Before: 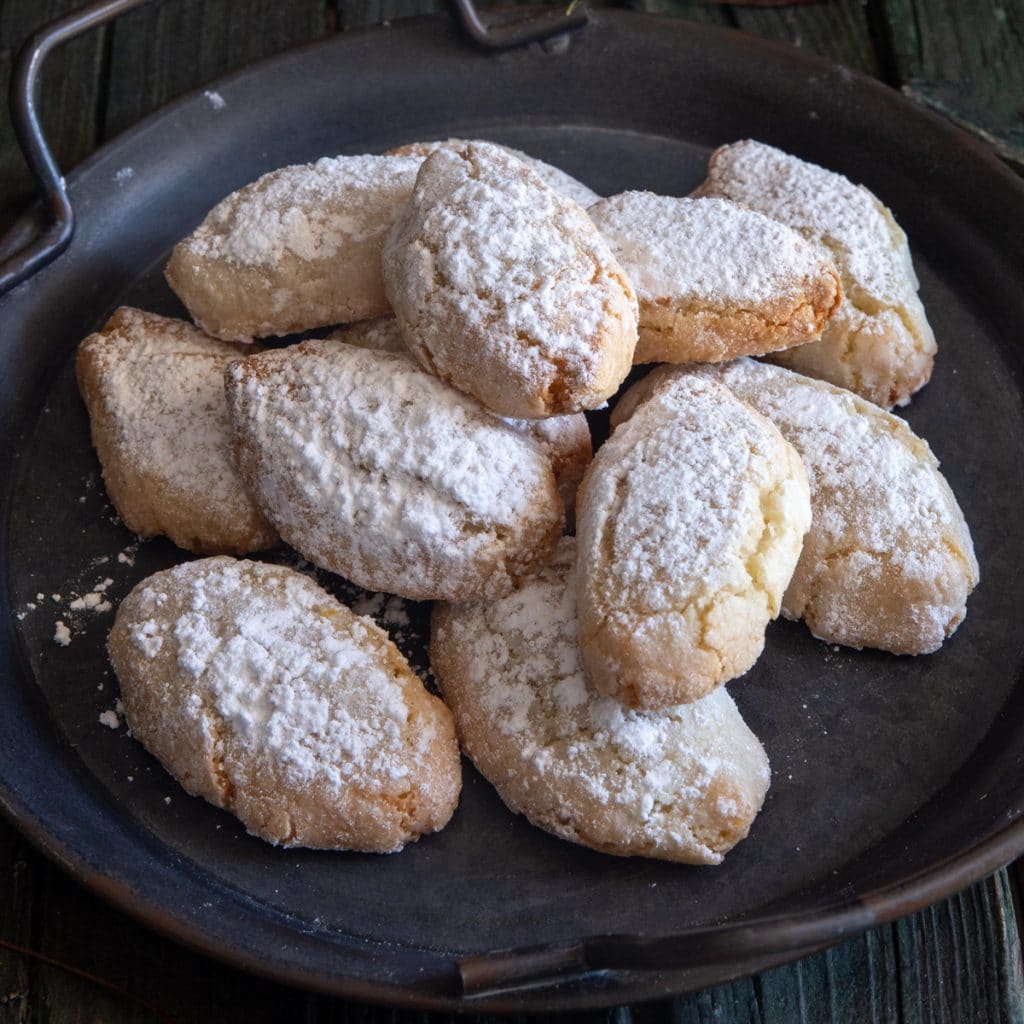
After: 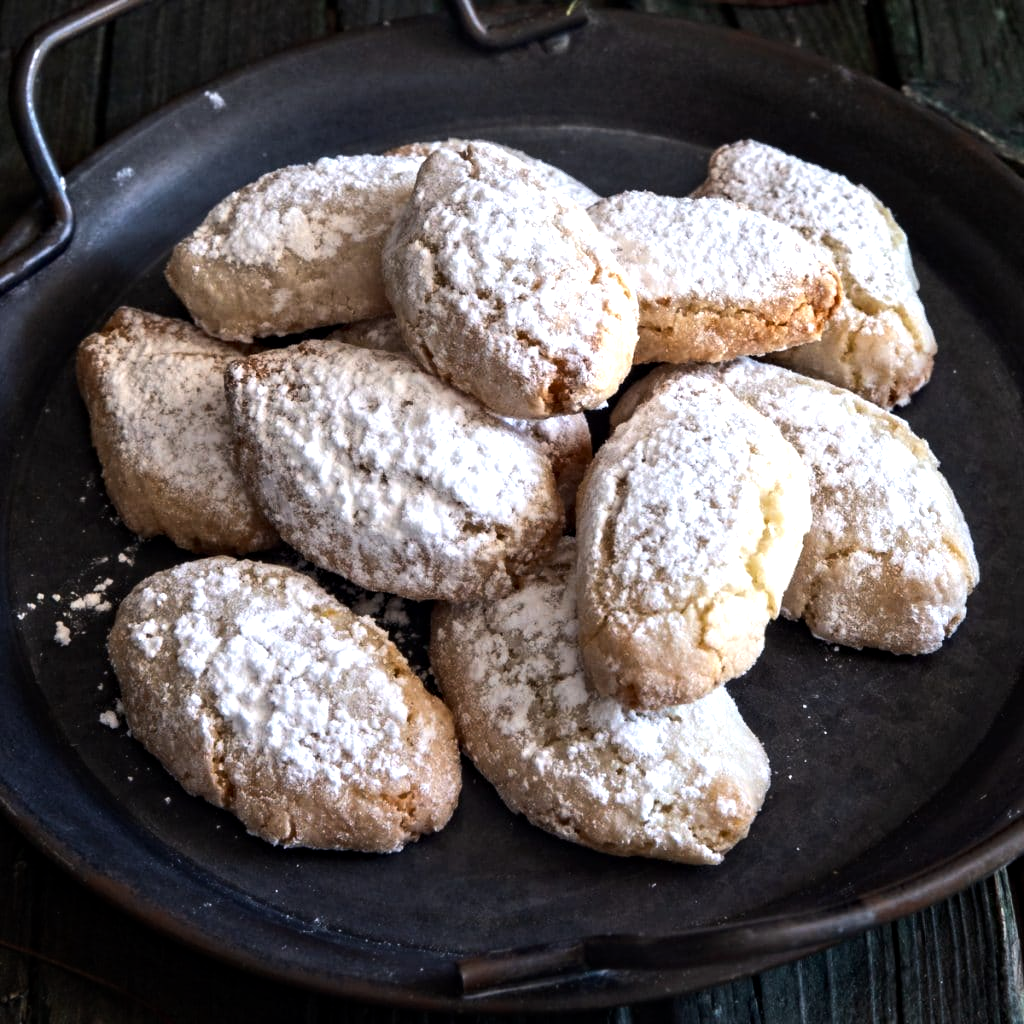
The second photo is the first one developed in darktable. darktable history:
tone equalizer: -8 EV -0.75 EV, -7 EV -0.7 EV, -6 EV -0.6 EV, -5 EV -0.4 EV, -3 EV 0.4 EV, -2 EV 0.6 EV, -1 EV 0.7 EV, +0 EV 0.75 EV, edges refinement/feathering 500, mask exposure compensation -1.57 EV, preserve details no
contrast equalizer: y [[0.5, 0.5, 0.544, 0.569, 0.5, 0.5], [0.5 ×6], [0.5 ×6], [0 ×6], [0 ×6]]
